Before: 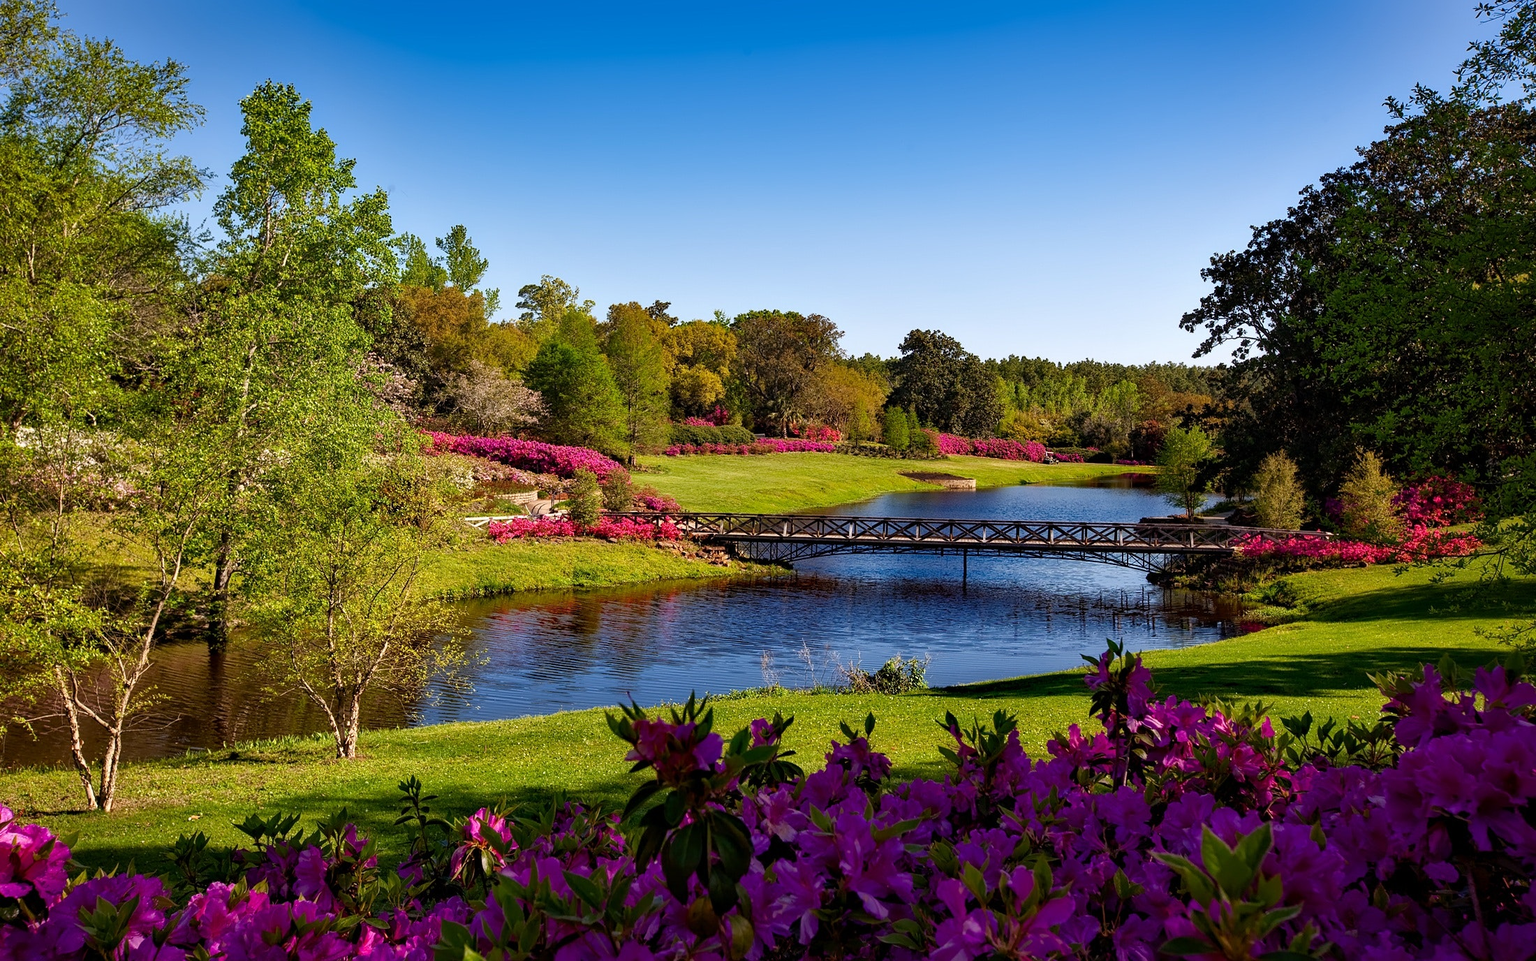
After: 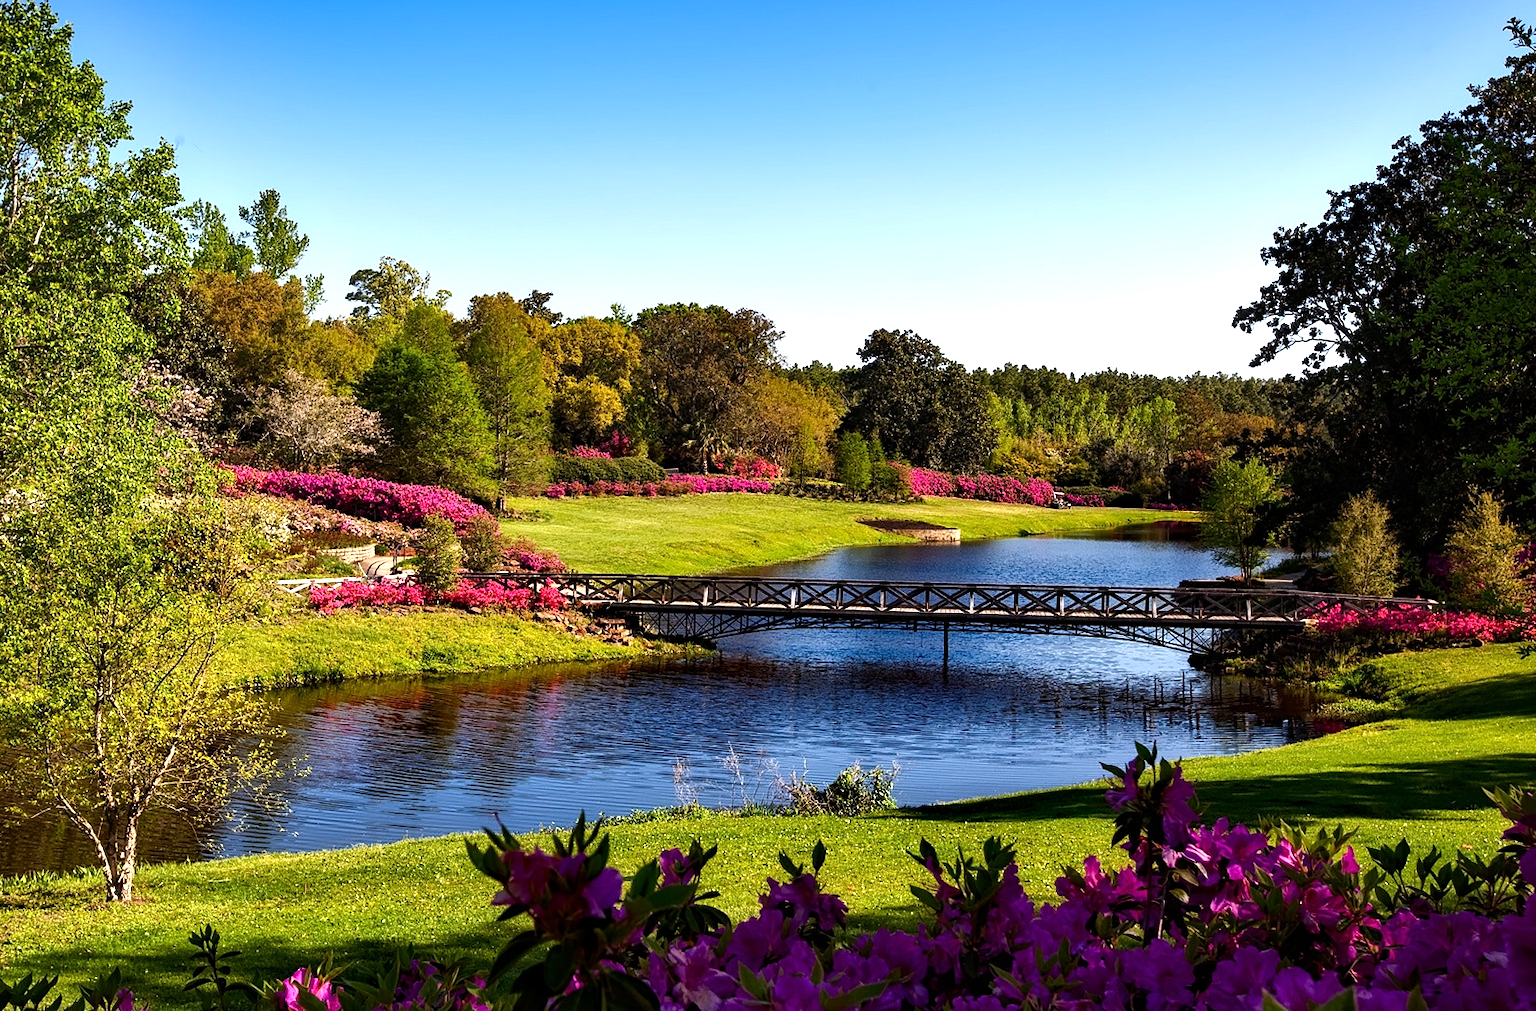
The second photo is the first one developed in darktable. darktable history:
tone equalizer: -8 EV -0.75 EV, -7 EV -0.7 EV, -6 EV -0.6 EV, -5 EV -0.4 EV, -3 EV 0.4 EV, -2 EV 0.6 EV, -1 EV 0.7 EV, +0 EV 0.75 EV, edges refinement/feathering 500, mask exposure compensation -1.57 EV, preserve details no
crop: left 16.768%, top 8.653%, right 8.362%, bottom 12.485%
